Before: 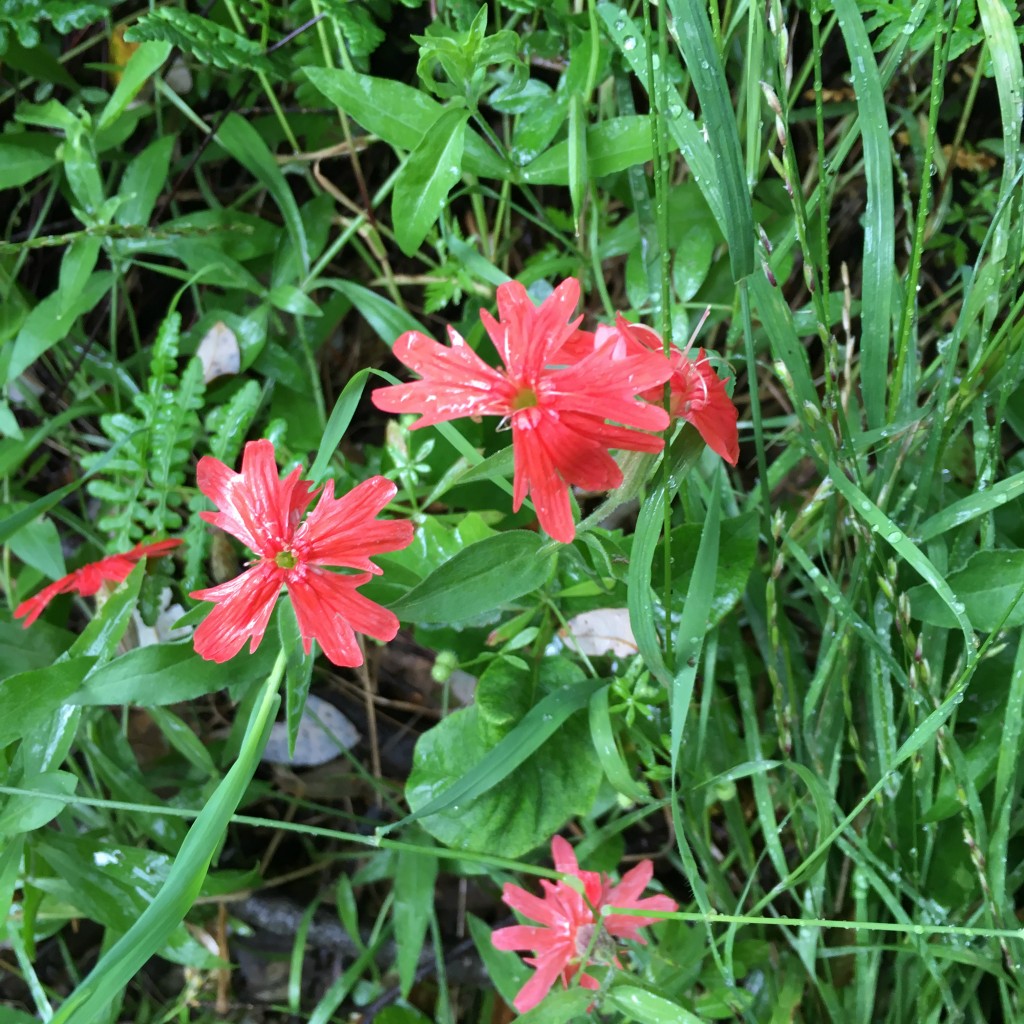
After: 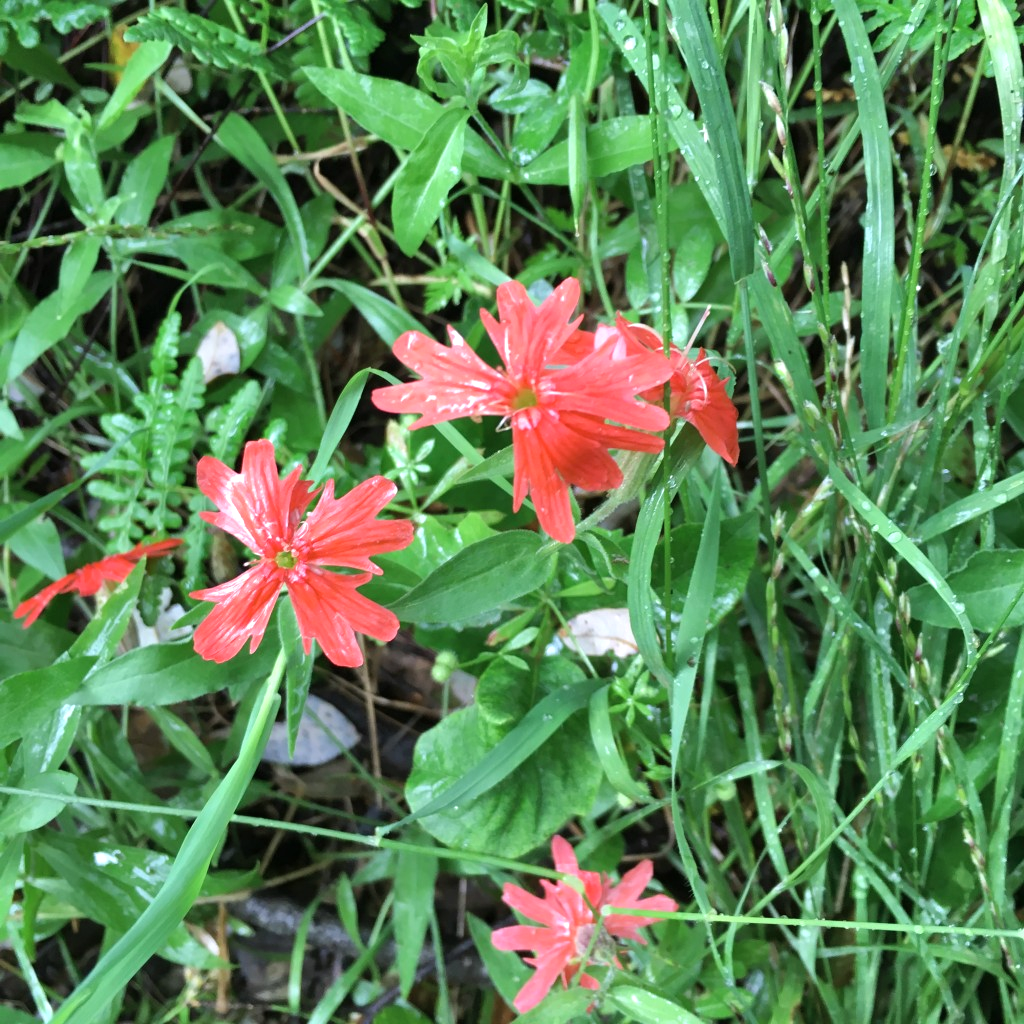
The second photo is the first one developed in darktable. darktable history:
shadows and highlights: radius 111.05, shadows 50.96, white point adjustment 9.15, highlights -3.5, soften with gaussian
color balance rgb: highlights gain › chroma 0.183%, highlights gain › hue 331.28°, perceptual saturation grading › global saturation 0.362%, perceptual saturation grading › mid-tones 11.08%
color zones: curves: ch1 [(0.239, 0.552) (0.75, 0.5)]; ch2 [(0.25, 0.462) (0.749, 0.457)], mix -137.25%
